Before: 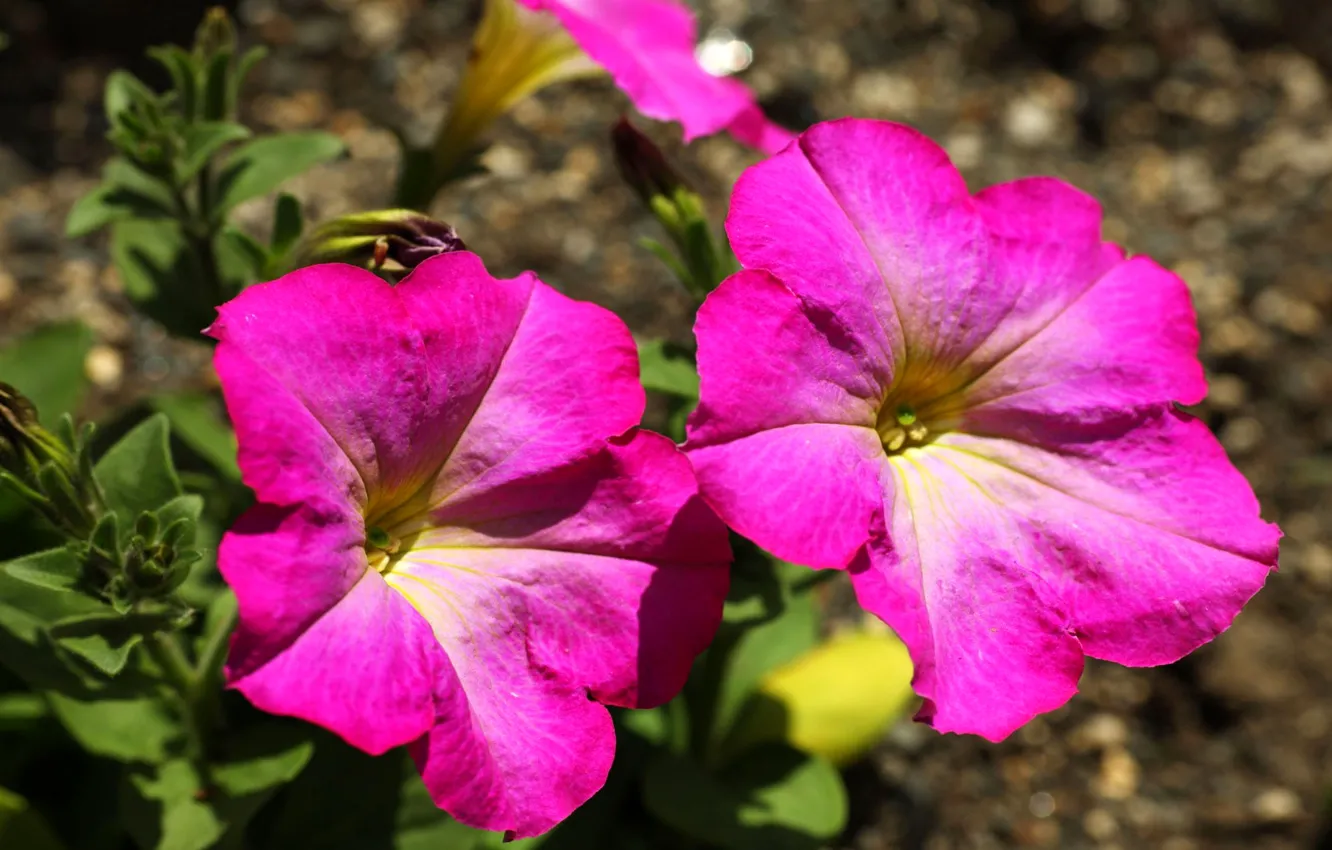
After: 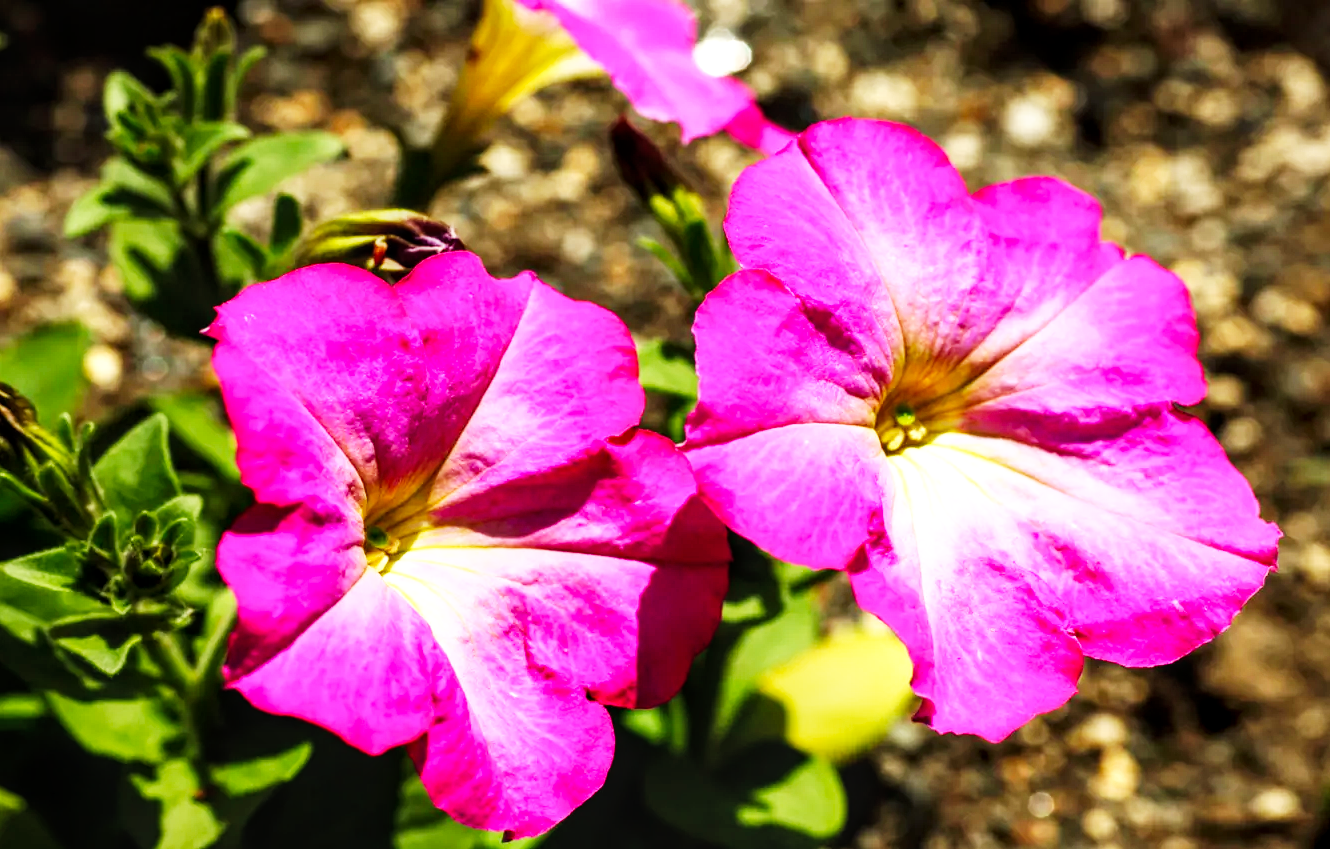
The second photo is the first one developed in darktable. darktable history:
base curve: curves: ch0 [(0, 0) (0.007, 0.004) (0.027, 0.03) (0.046, 0.07) (0.207, 0.54) (0.442, 0.872) (0.673, 0.972) (1, 1)], preserve colors none
crop and rotate: left 0.126%
local contrast: on, module defaults
